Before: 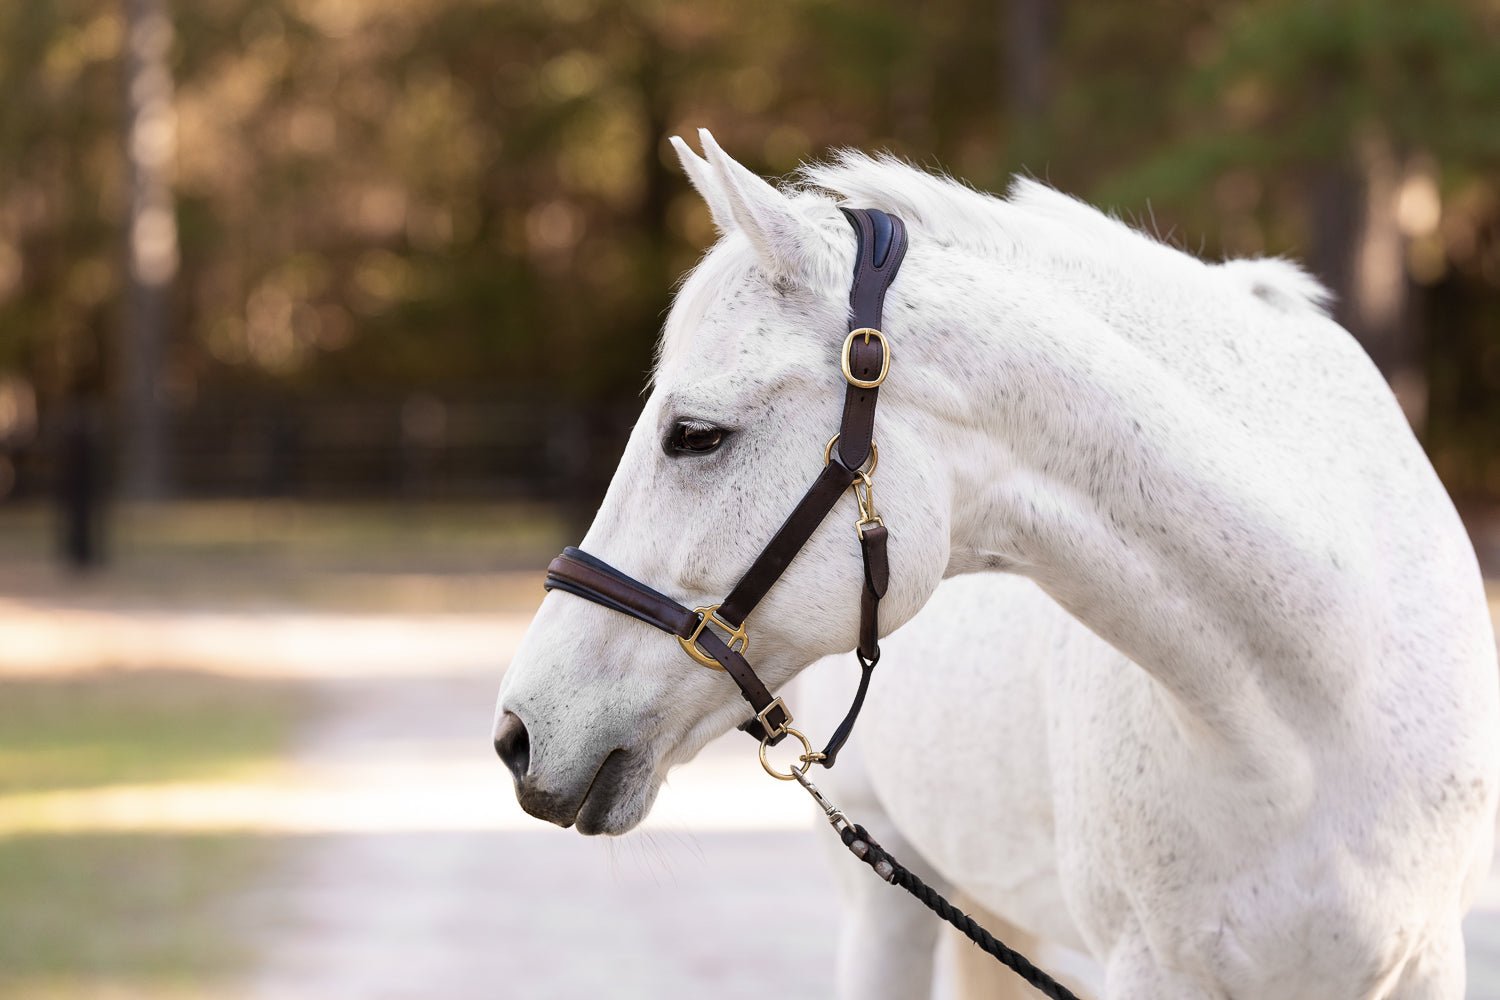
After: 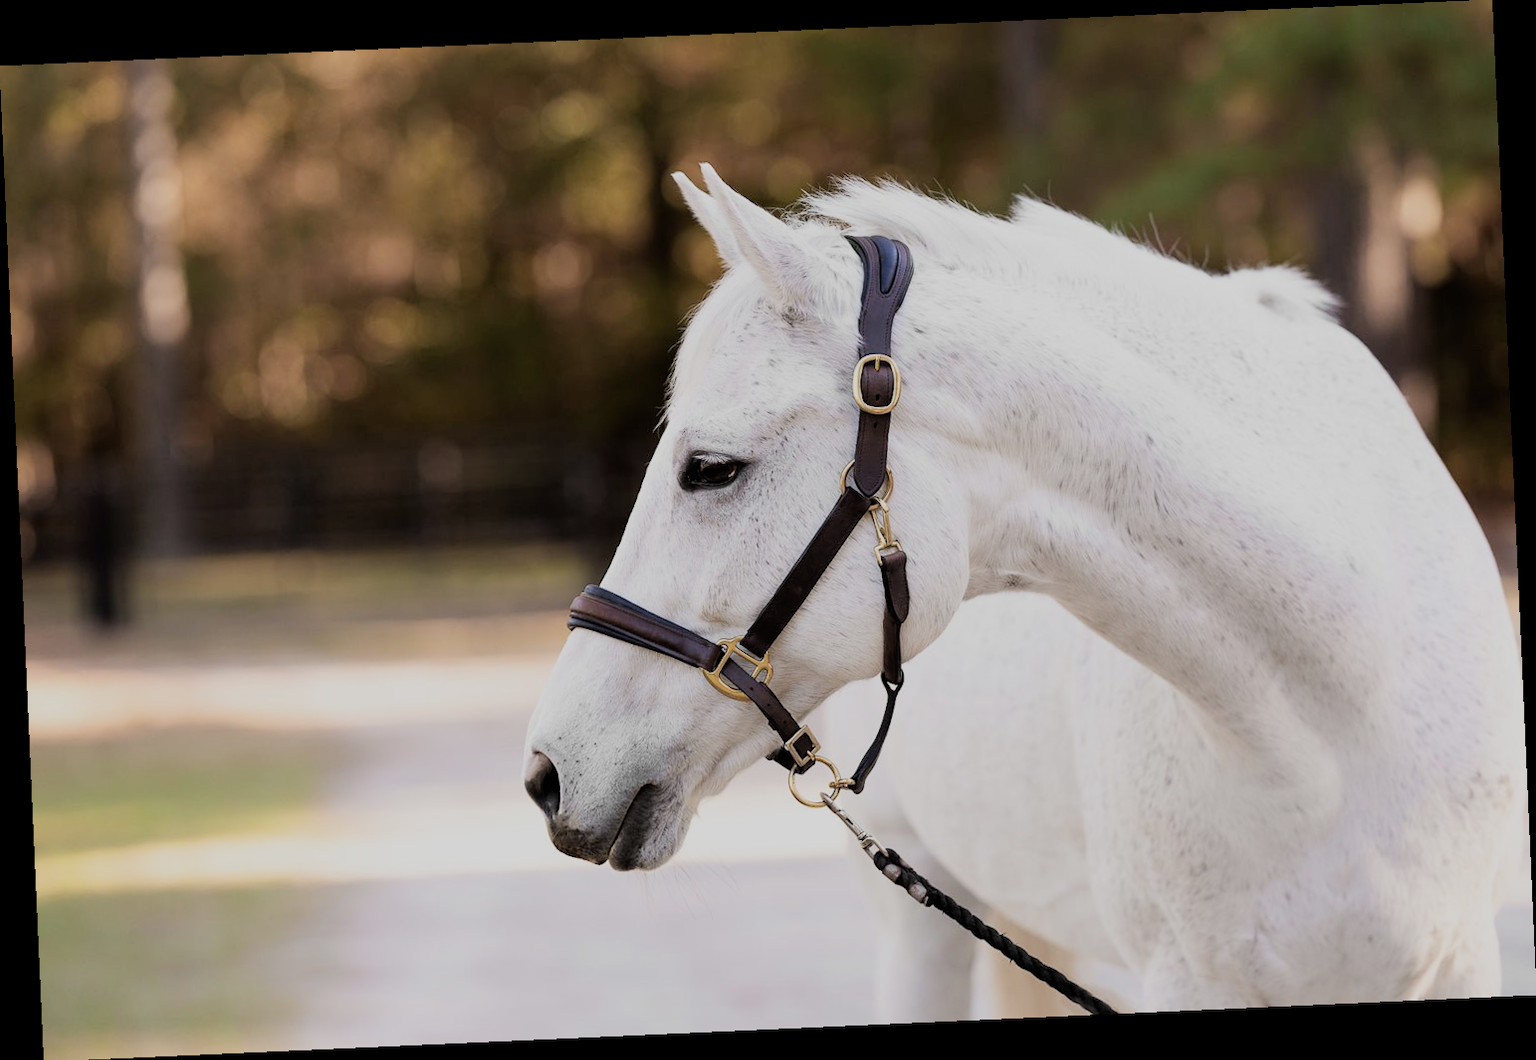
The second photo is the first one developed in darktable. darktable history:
rotate and perspective: rotation -2.56°, automatic cropping off
filmic rgb: black relative exposure -7.65 EV, white relative exposure 4.56 EV, hardness 3.61
